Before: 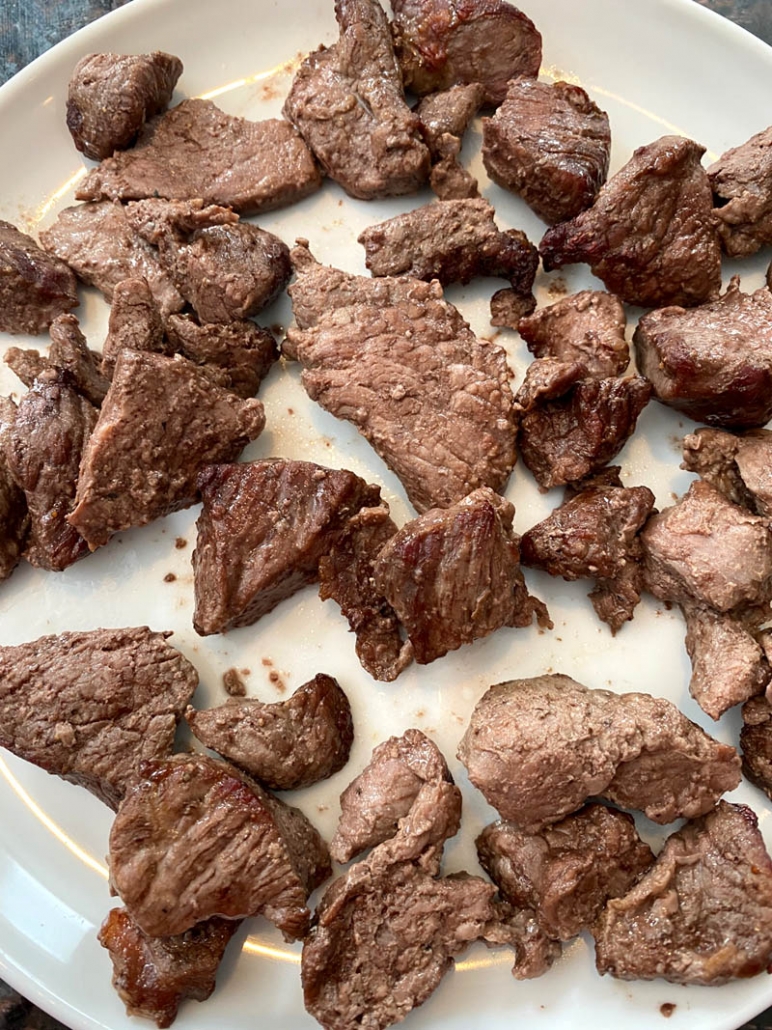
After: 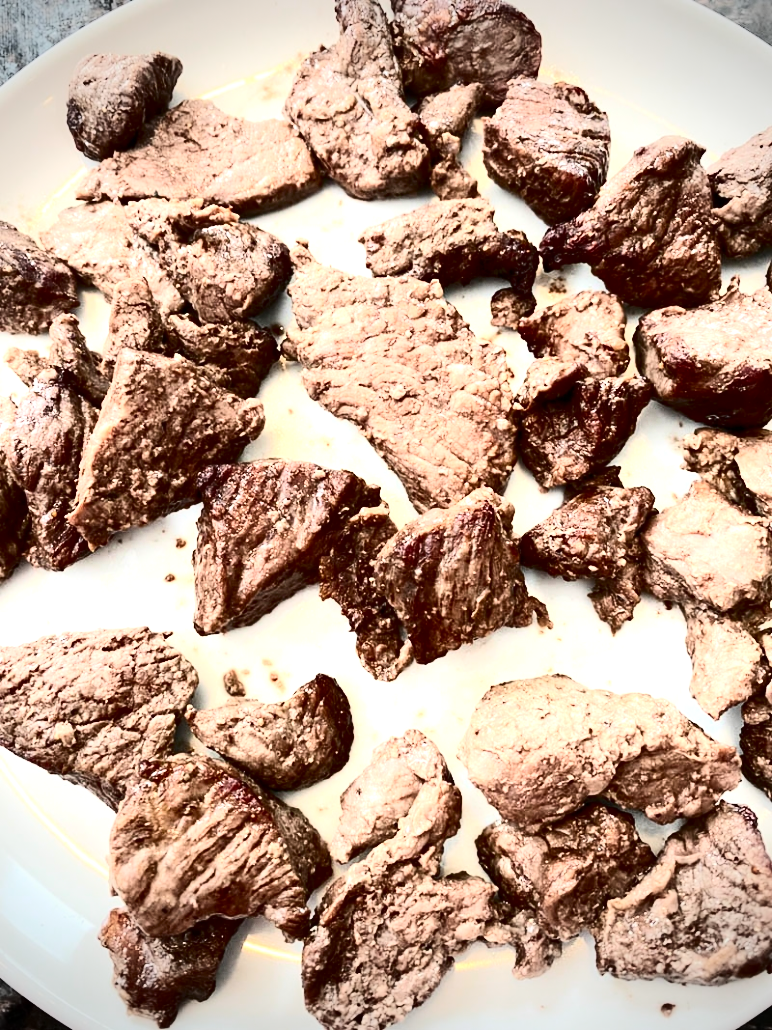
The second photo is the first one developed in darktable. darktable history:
vignetting: width/height ratio 1.09
contrast brightness saturation: contrast 0.492, saturation -0.098
exposure: black level correction 0, exposure 1.121 EV, compensate highlight preservation false
